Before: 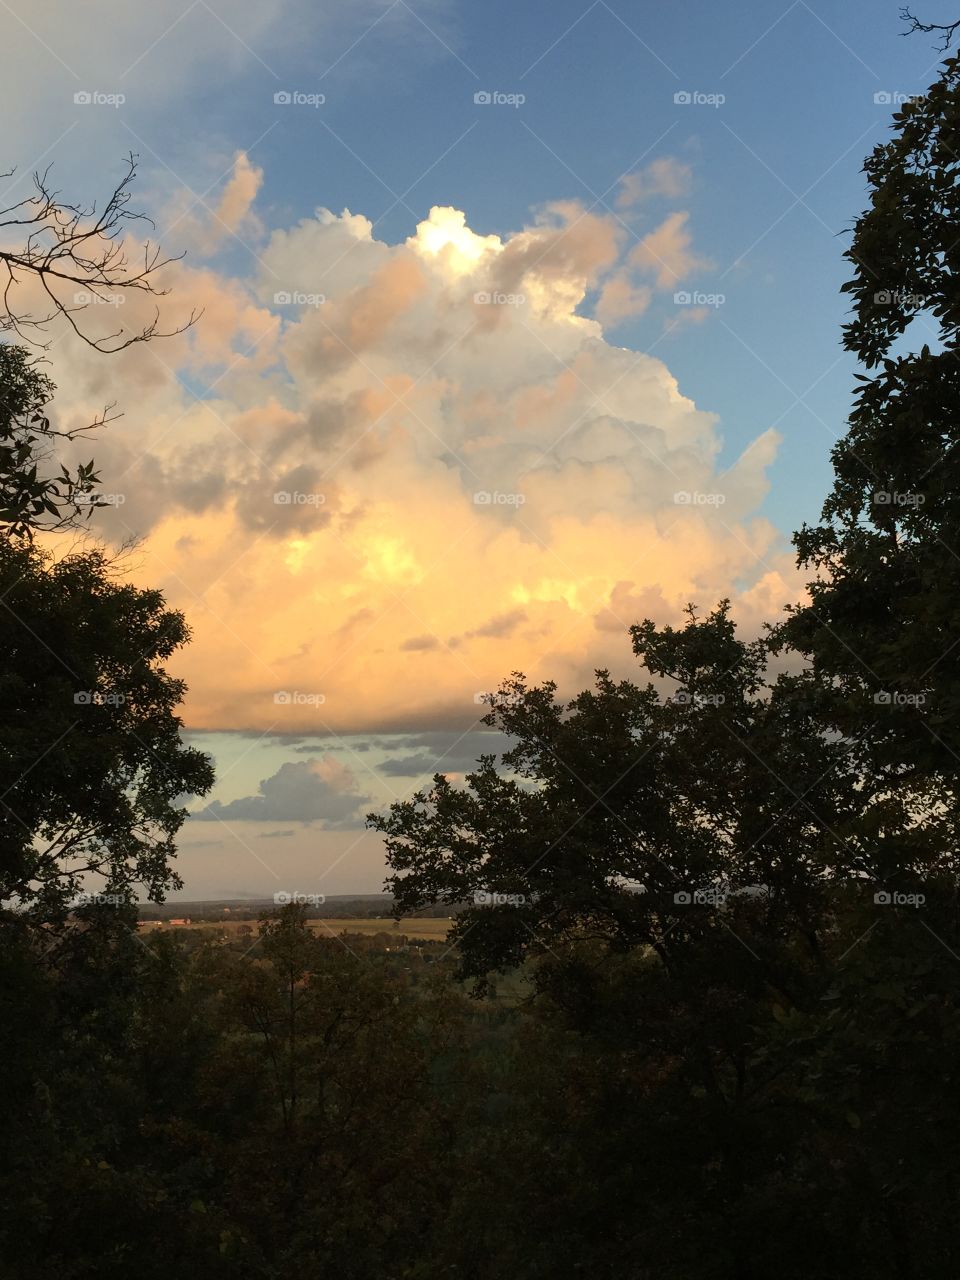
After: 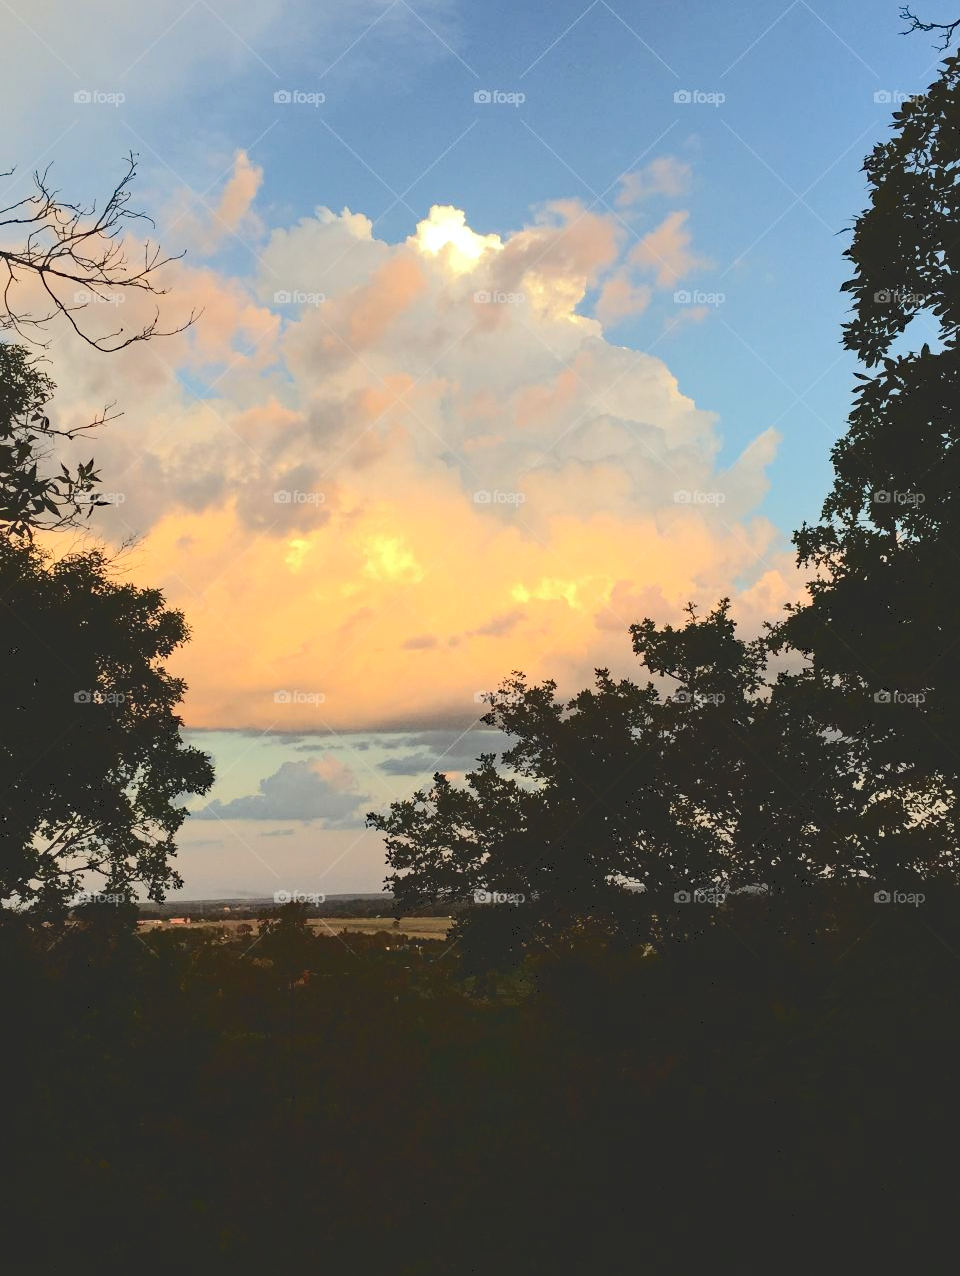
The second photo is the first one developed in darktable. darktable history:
tone curve: curves: ch0 [(0, 0) (0.003, 0.169) (0.011, 0.169) (0.025, 0.169) (0.044, 0.173) (0.069, 0.178) (0.1, 0.183) (0.136, 0.185) (0.177, 0.197) (0.224, 0.227) (0.277, 0.292) (0.335, 0.391) (0.399, 0.491) (0.468, 0.592) (0.543, 0.672) (0.623, 0.734) (0.709, 0.785) (0.801, 0.844) (0.898, 0.893) (1, 1)], color space Lab, independent channels, preserve colors none
crop: top 0.103%, bottom 0.15%
haze removal: compatibility mode true, adaptive false
